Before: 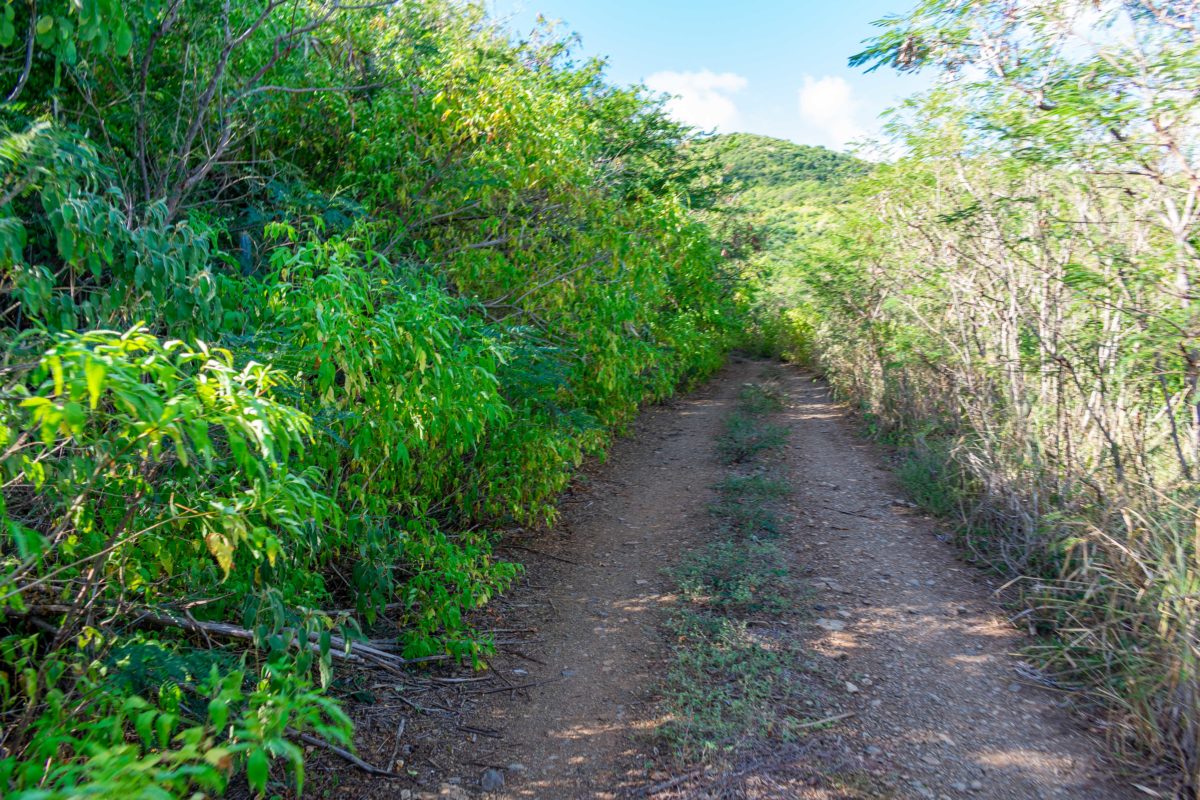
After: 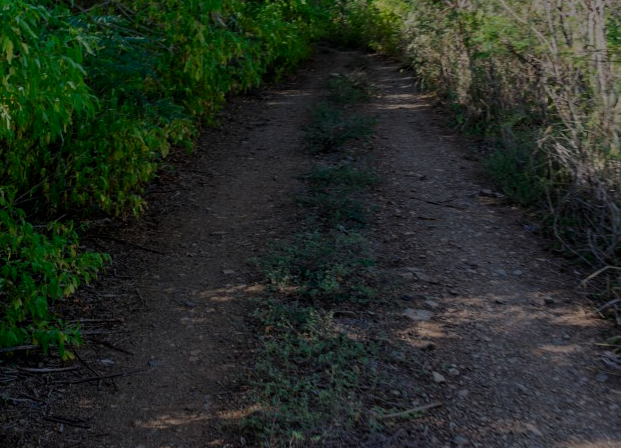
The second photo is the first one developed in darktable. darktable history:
crop: left 34.479%, top 38.822%, right 13.718%, bottom 5.172%
levels: levels [0, 0.492, 0.984]
filmic rgb: hardness 4.17, contrast 0.921
exposure: black level correction 0.001, compensate highlight preservation false
tone equalizer: -8 EV -2 EV, -7 EV -2 EV, -6 EV -2 EV, -5 EV -2 EV, -4 EV -2 EV, -3 EV -2 EV, -2 EV -2 EV, -1 EV -1.63 EV, +0 EV -2 EV
